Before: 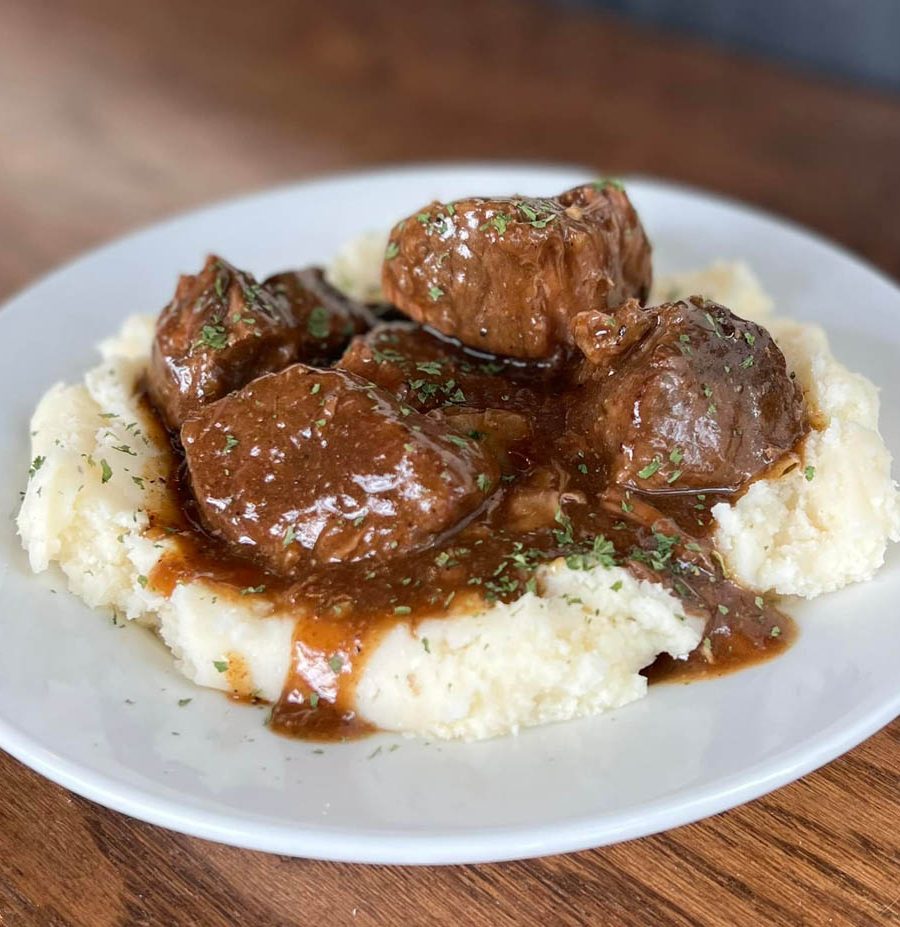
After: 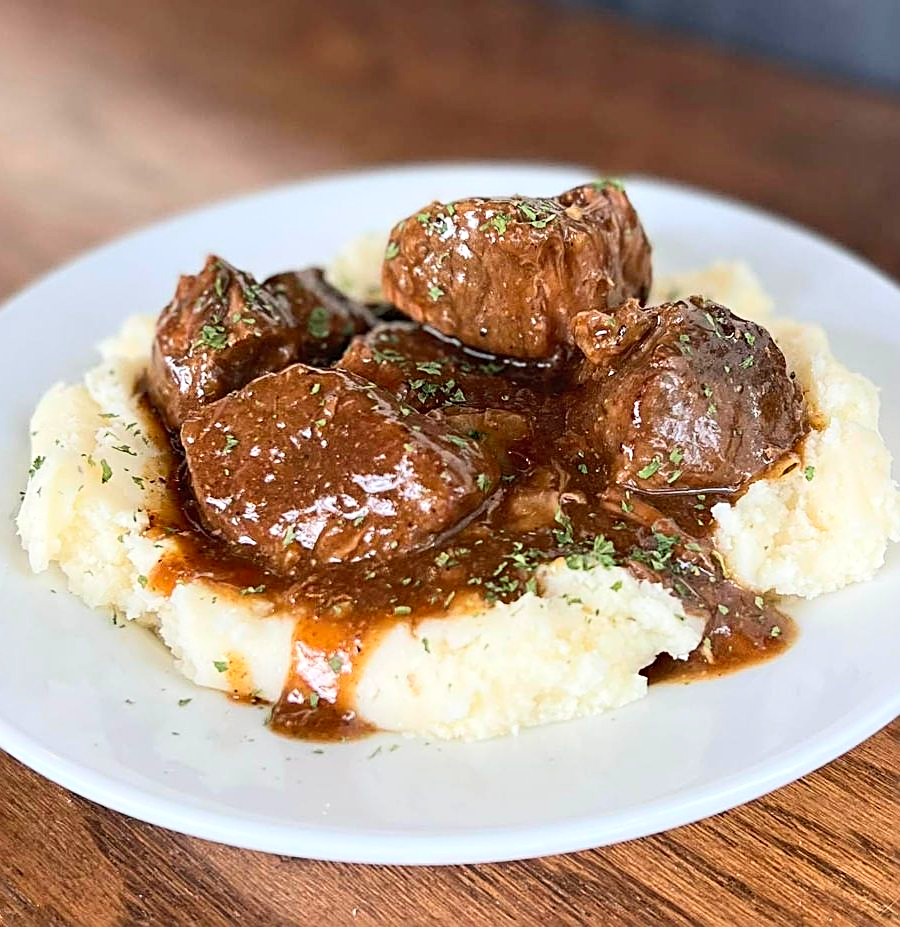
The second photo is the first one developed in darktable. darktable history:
contrast brightness saturation: contrast 0.2, brightness 0.16, saturation 0.22
sharpen: radius 2.584, amount 0.688
